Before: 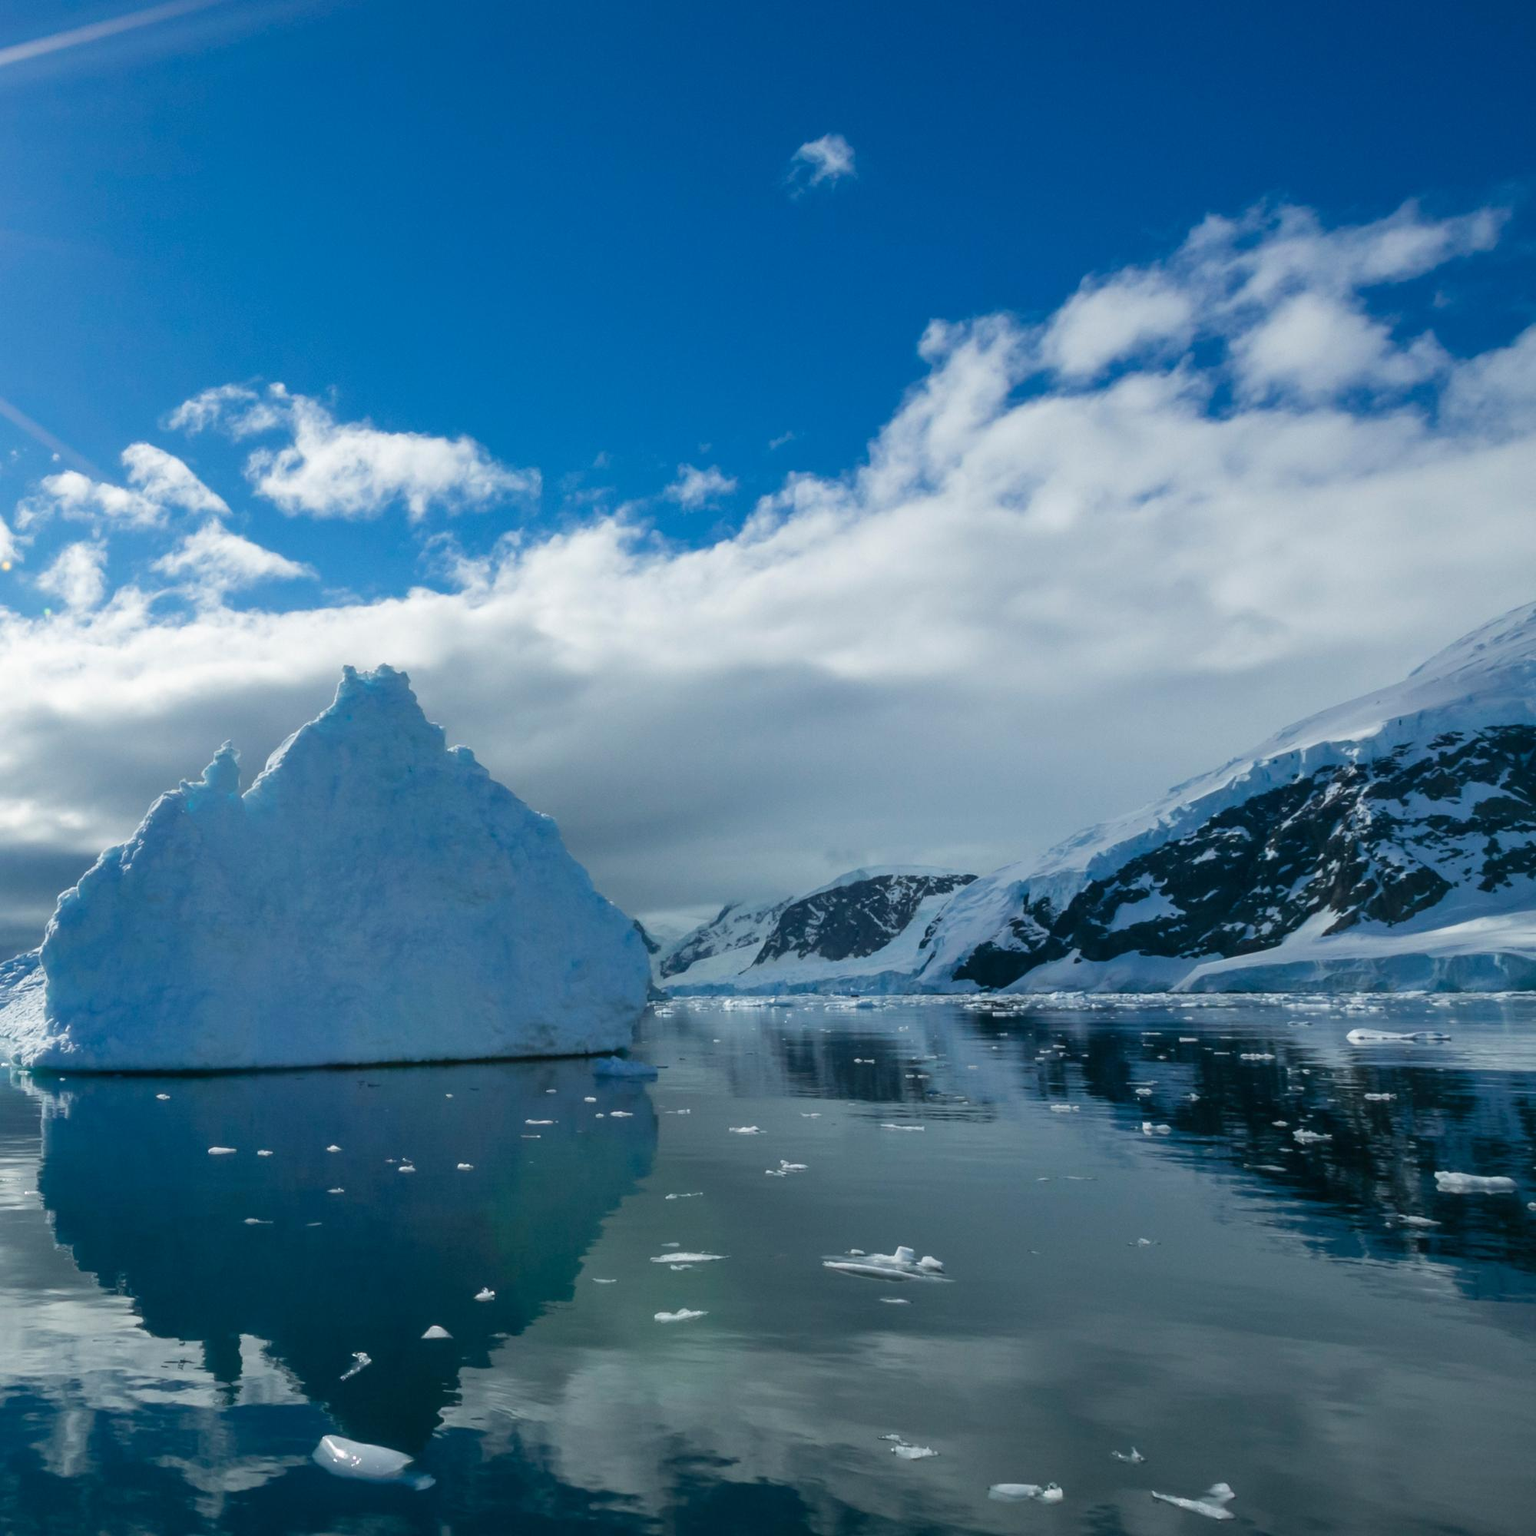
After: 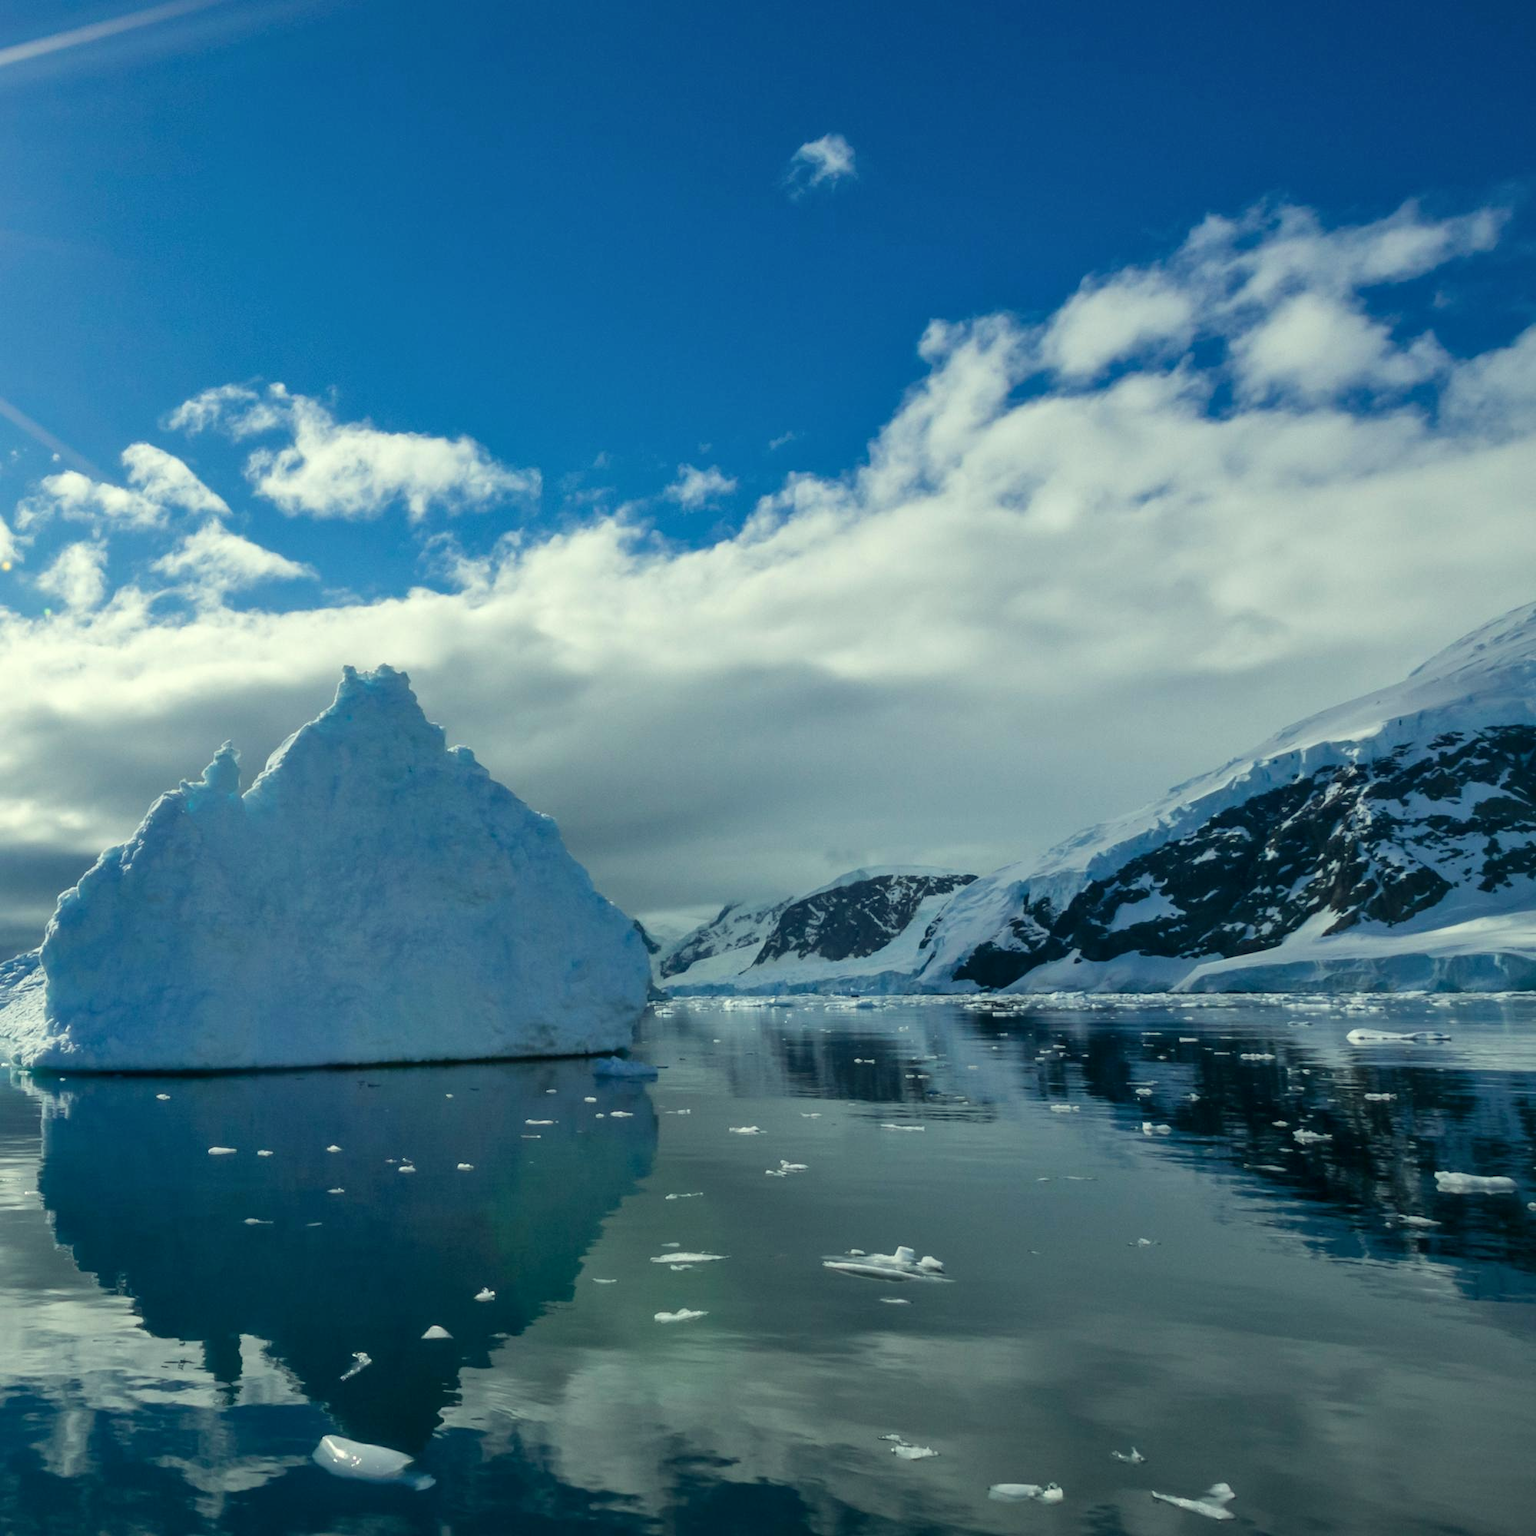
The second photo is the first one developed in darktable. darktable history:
local contrast: mode bilateral grid, contrast 20, coarseness 50, detail 120%, midtone range 0.2
color correction: highlights a* -5.94, highlights b* 11.19
